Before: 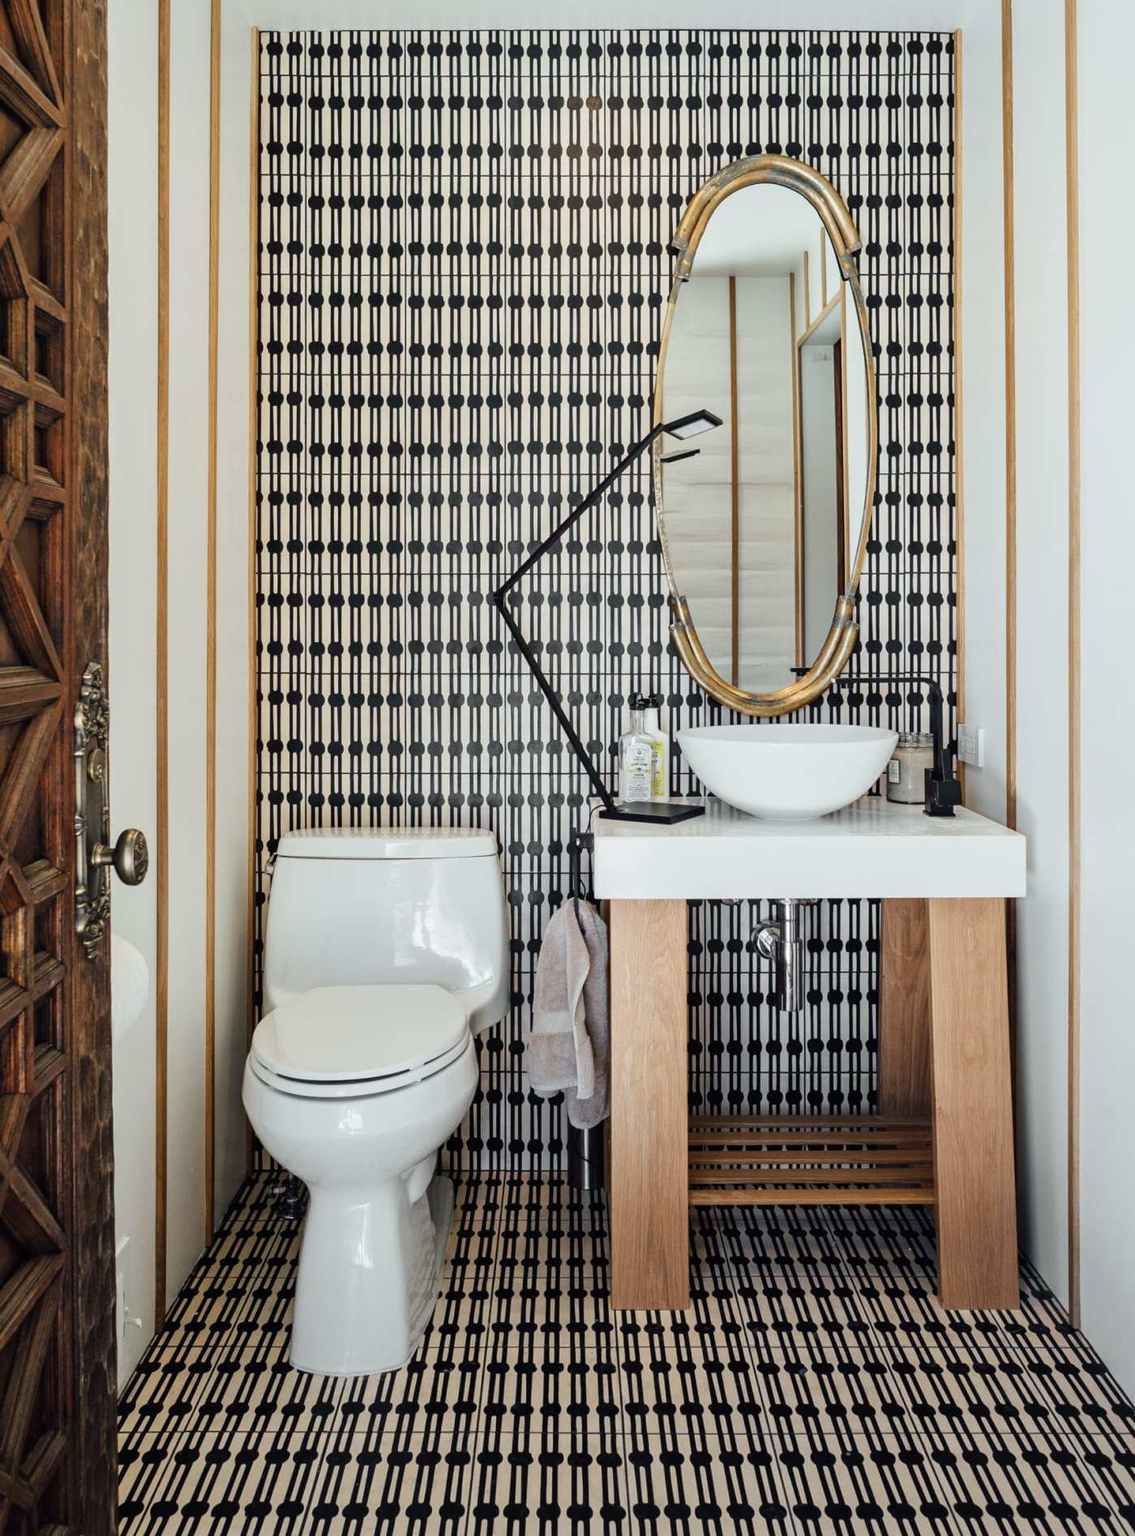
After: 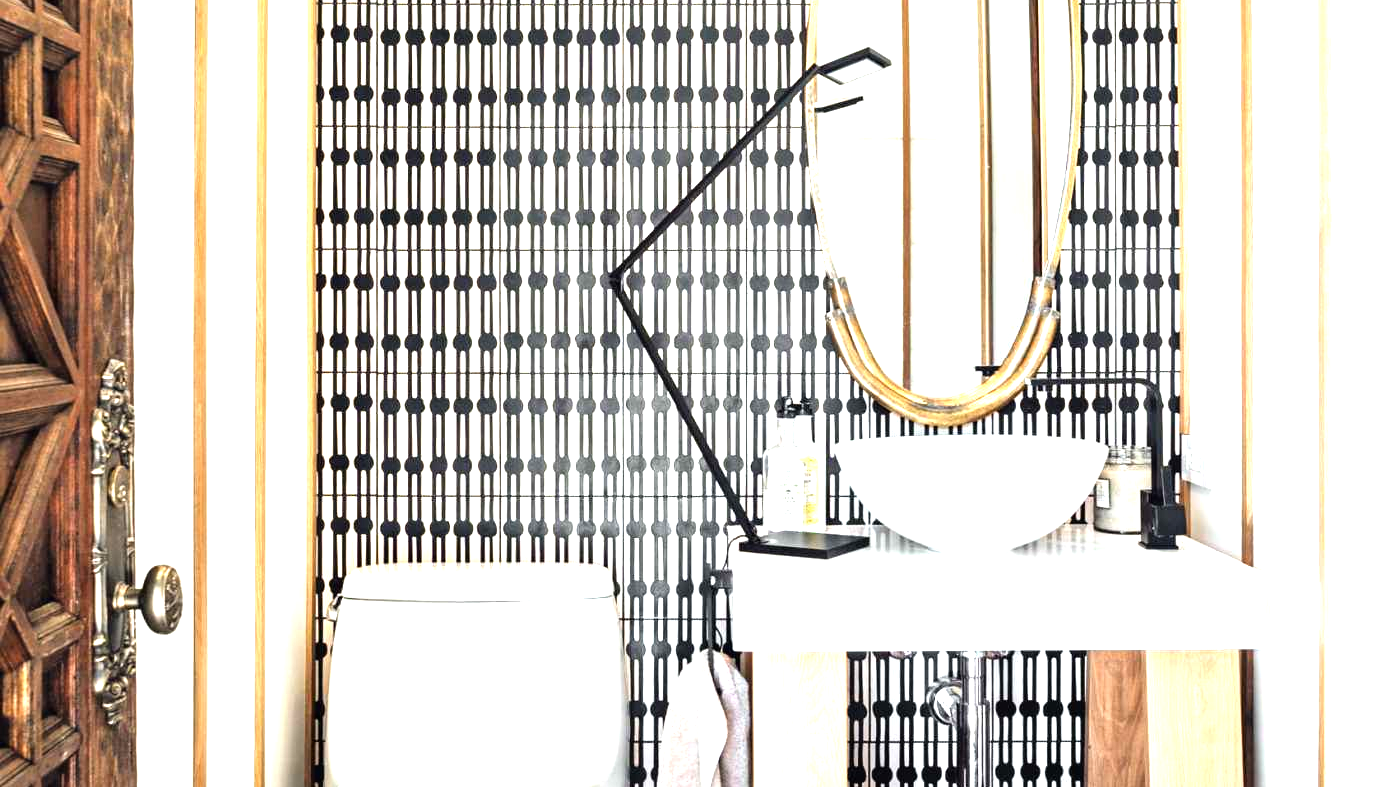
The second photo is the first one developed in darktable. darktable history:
tone equalizer: -8 EV -0.773 EV, -7 EV -0.667 EV, -6 EV -0.62 EV, -5 EV -0.393 EV, -3 EV 0.39 EV, -2 EV 0.6 EV, -1 EV 0.691 EV, +0 EV 0.77 EV
exposure: exposure 0.948 EV, compensate highlight preservation false
crop and rotate: top 24.197%, bottom 34.222%
